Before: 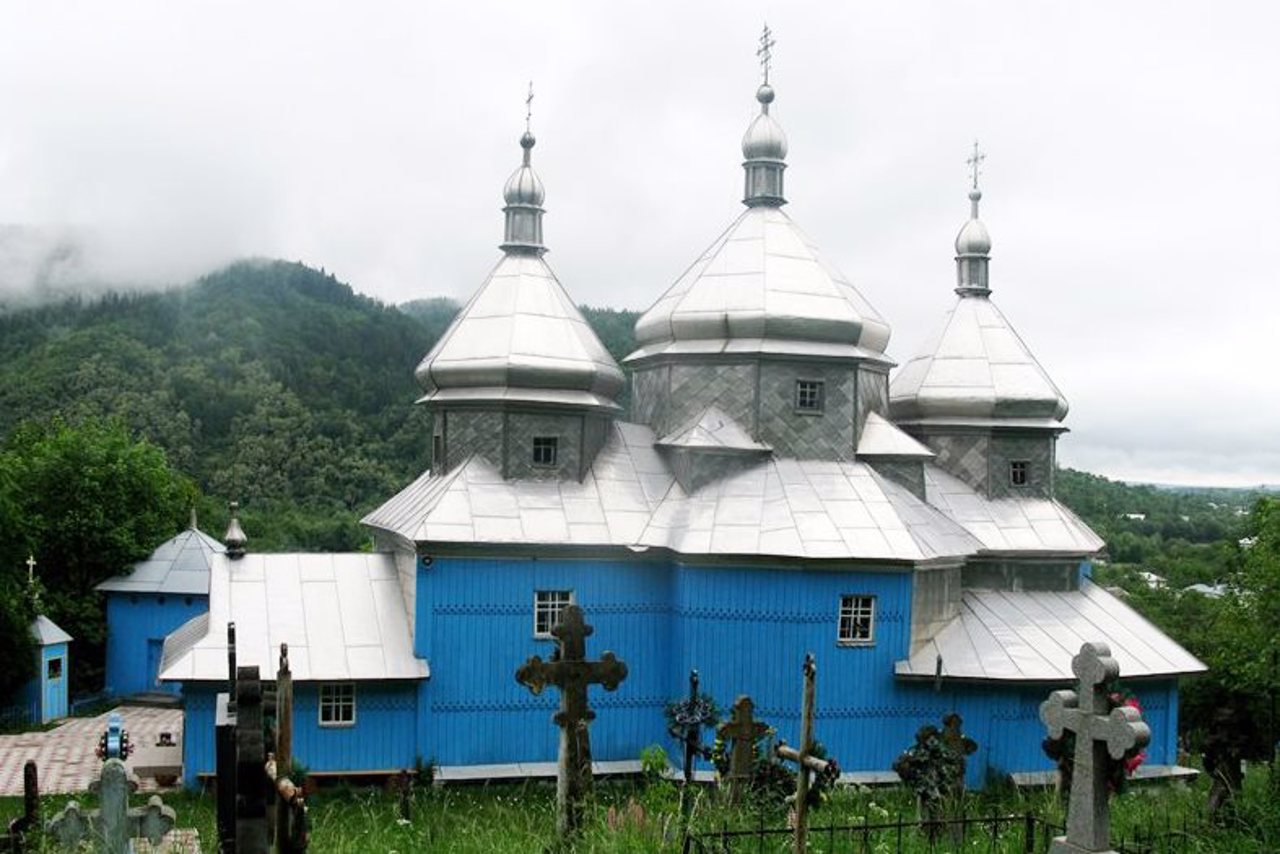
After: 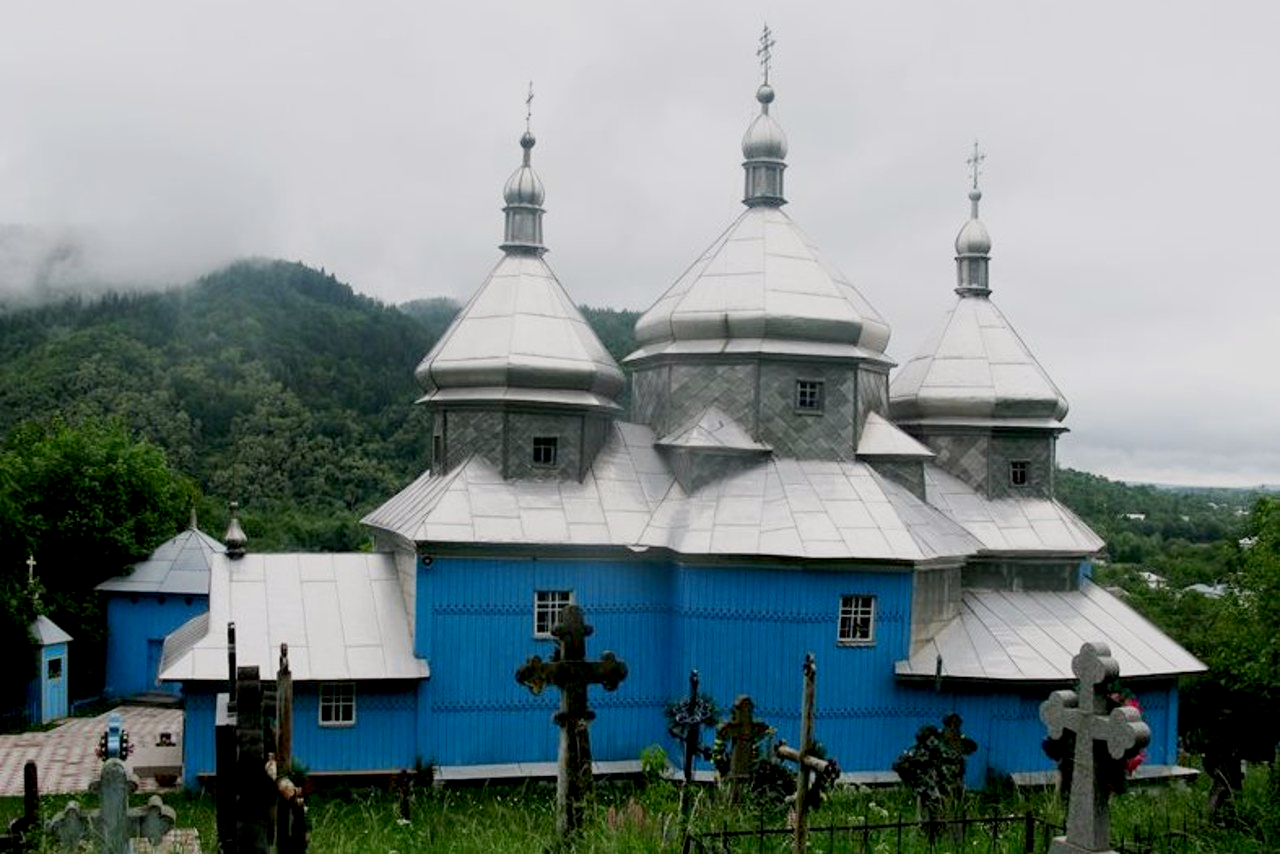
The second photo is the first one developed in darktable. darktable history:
exposure: black level correction 0.011, exposure -0.479 EV, compensate highlight preservation false
